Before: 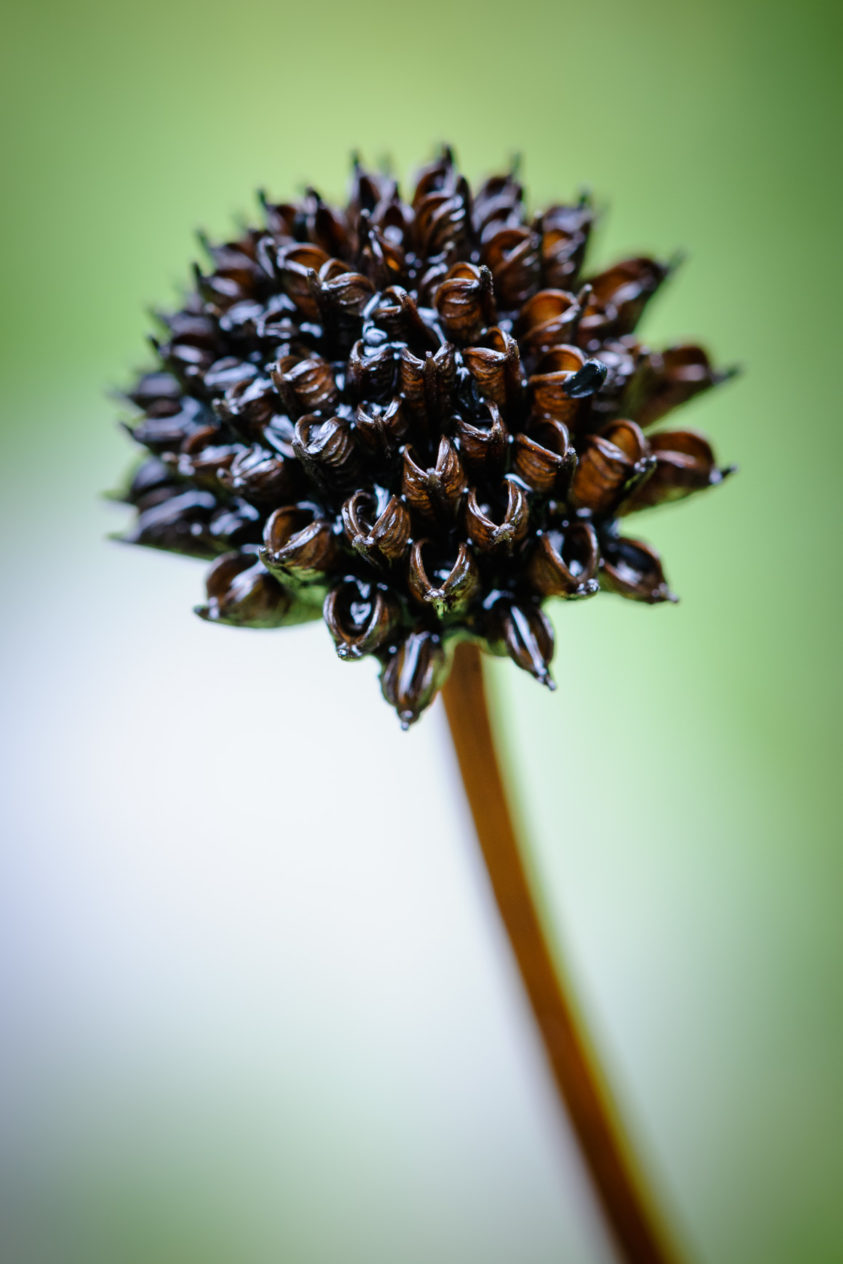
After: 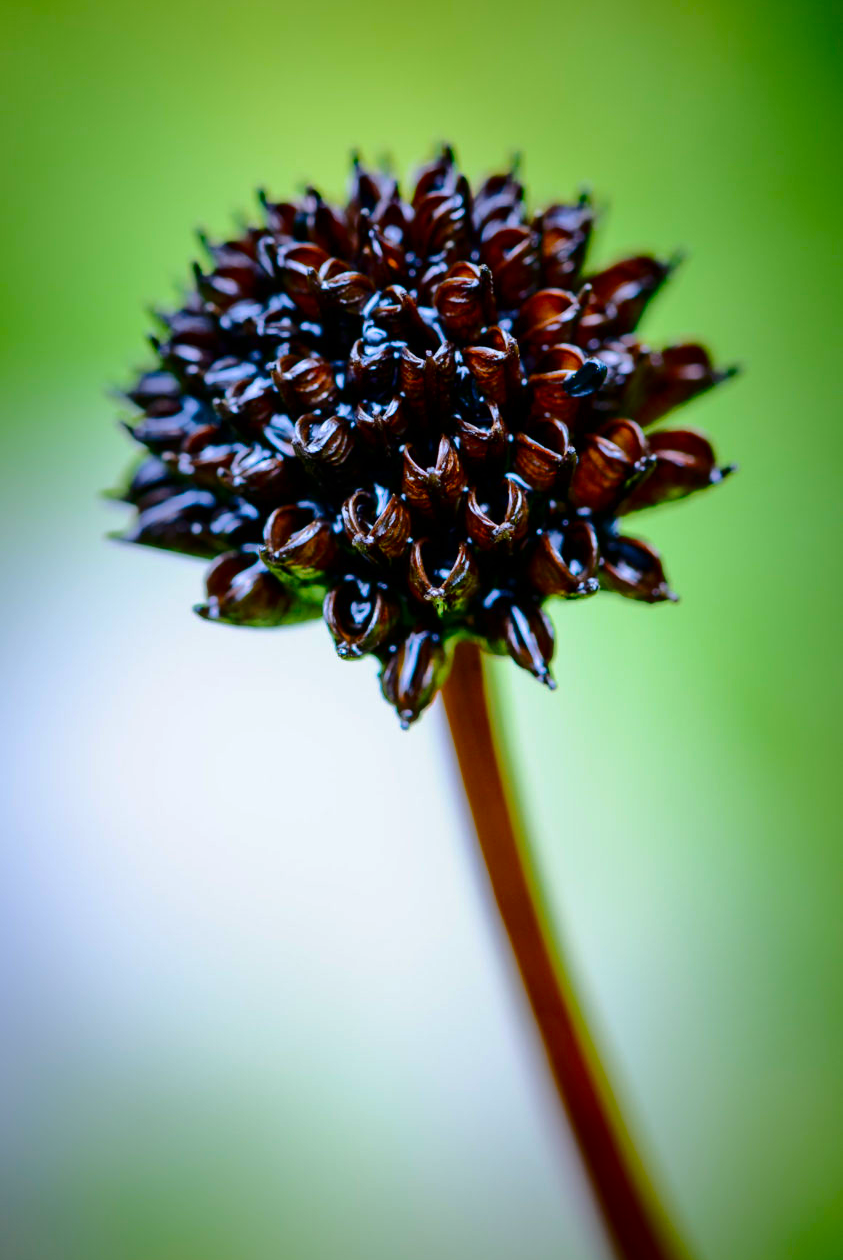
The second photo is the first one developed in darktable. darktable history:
color balance rgb: perceptual saturation grading › global saturation 18.812%, perceptual brilliance grading › mid-tones 10.45%, perceptual brilliance grading › shadows 14.453%, global vibrance 20%
crop: top 0.151%, bottom 0.107%
contrast brightness saturation: contrast 0.219, brightness -0.19, saturation 0.236
shadows and highlights: shadows 30.13
